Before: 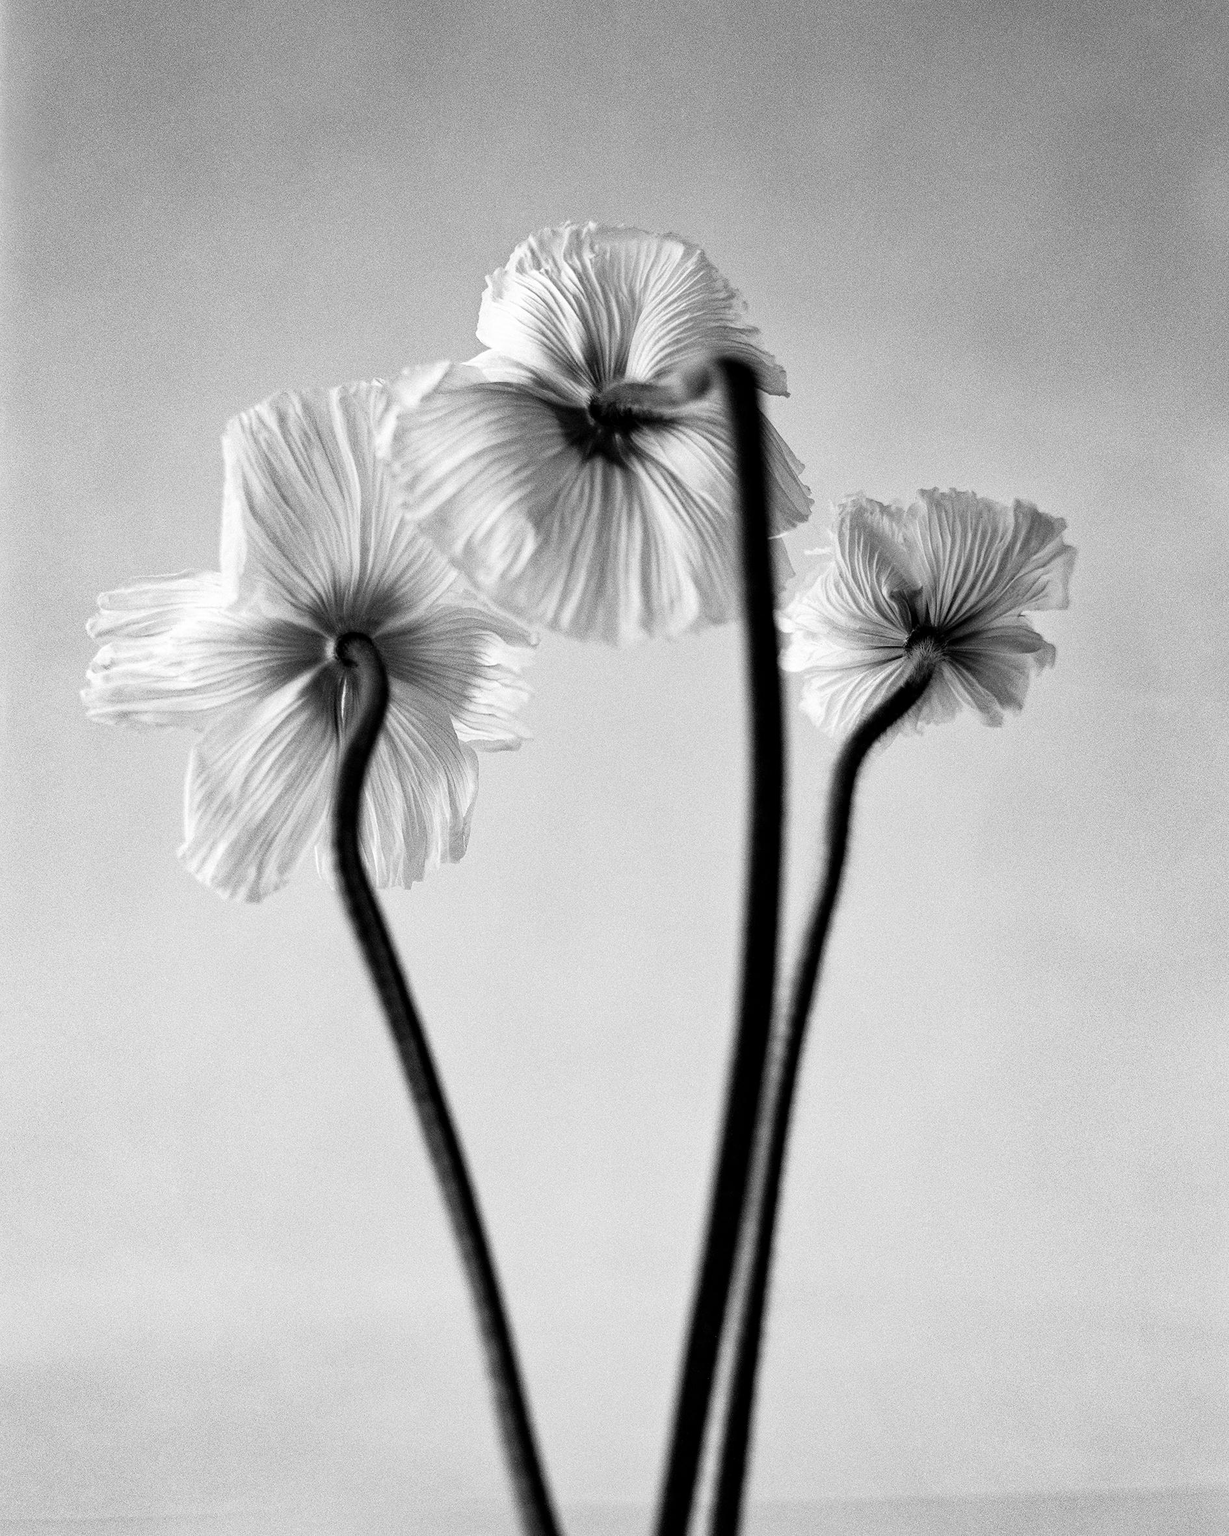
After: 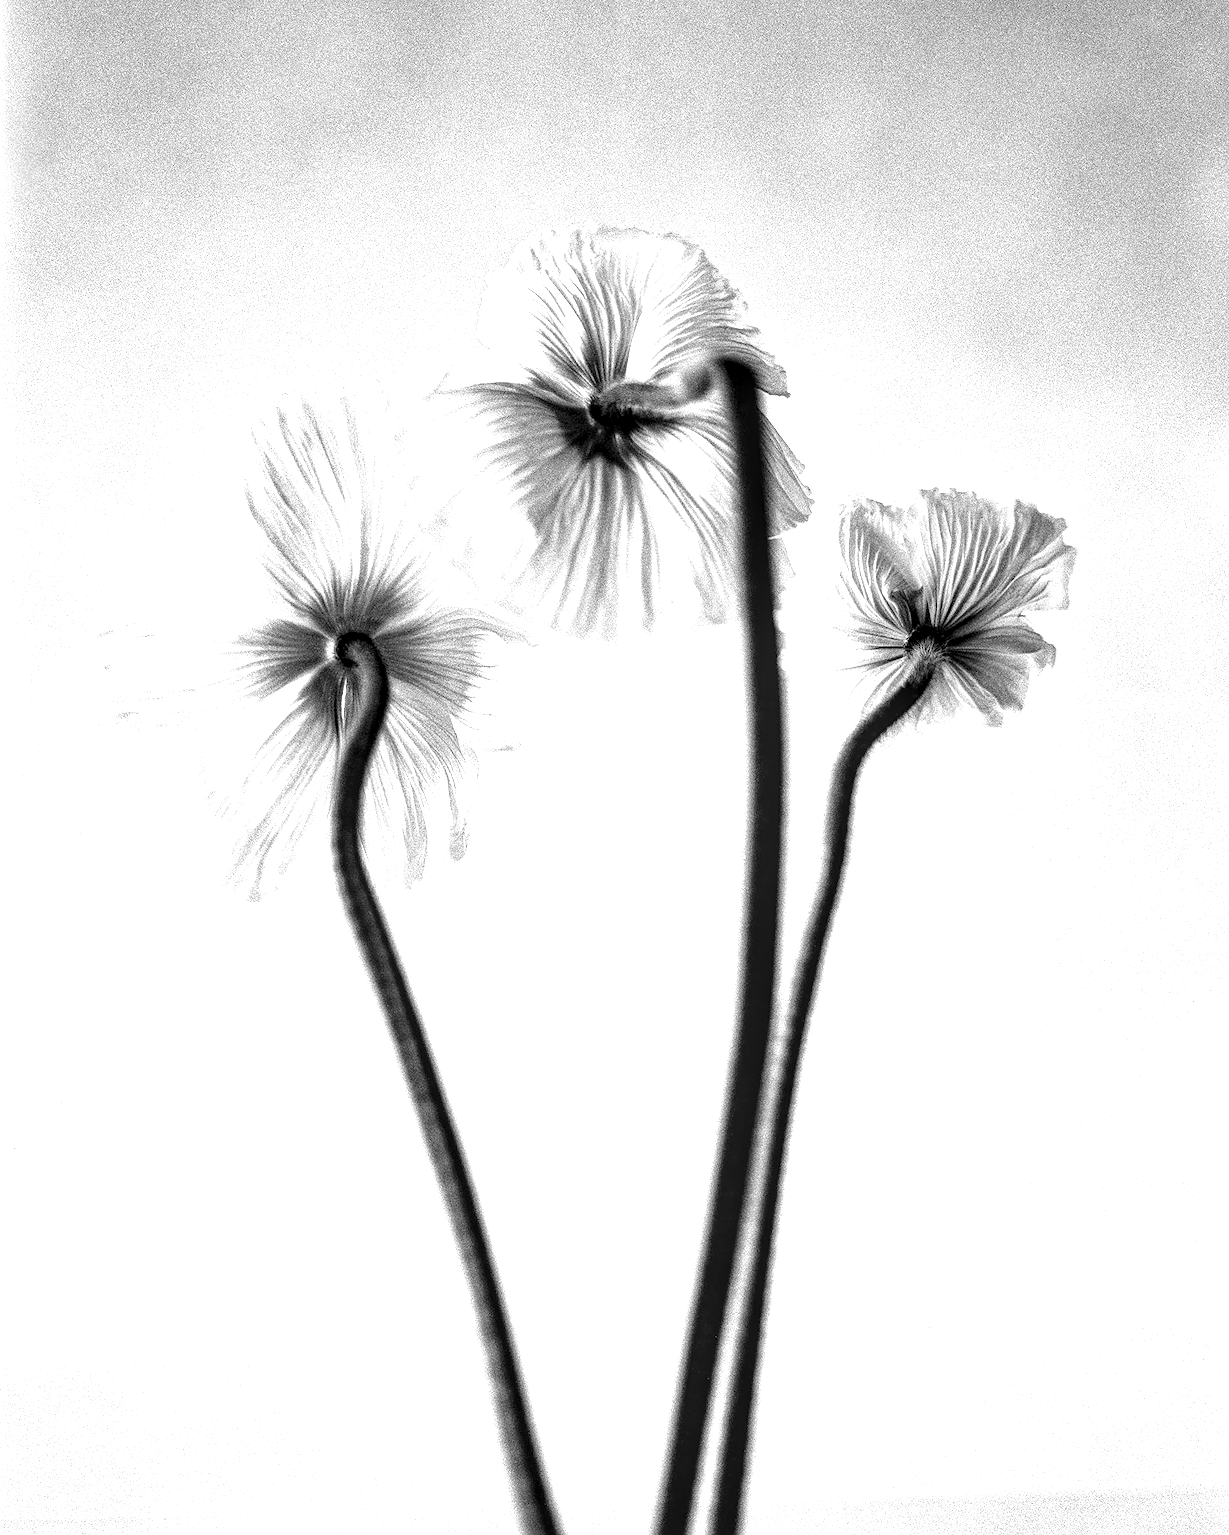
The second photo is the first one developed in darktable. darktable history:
exposure: black level correction 0, exposure 1.099 EV, compensate highlight preservation false
local contrast: detail 150%
sharpen: amount 0.213
color balance rgb: perceptual saturation grading › global saturation 36.637%
shadows and highlights: shadows 30.75, highlights 1.81, soften with gaussian
